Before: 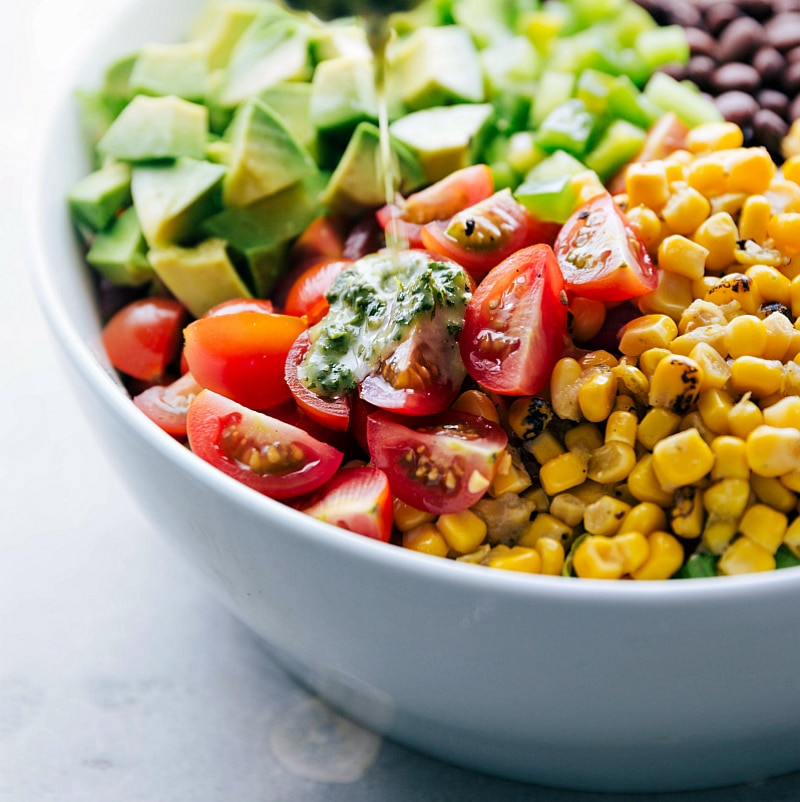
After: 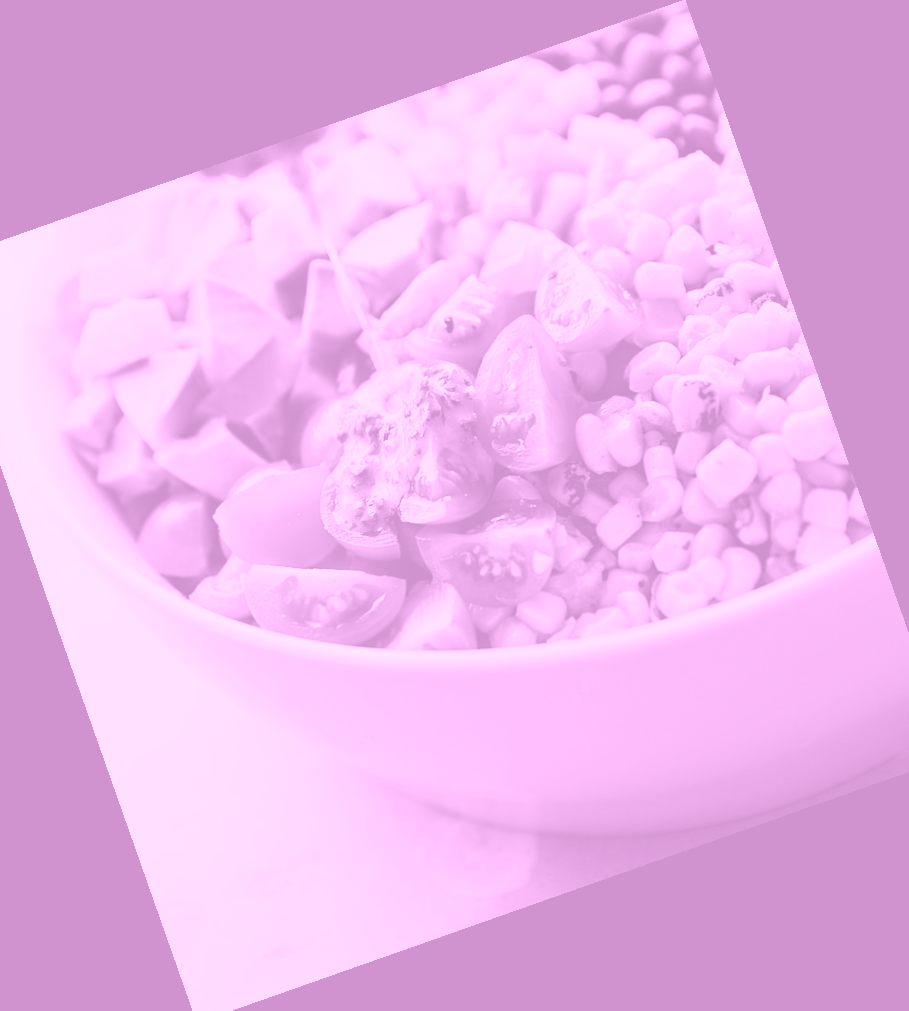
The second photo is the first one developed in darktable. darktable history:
colorize: hue 331.2°, saturation 75%, source mix 30.28%, lightness 70.52%, version 1
crop and rotate: angle 19.43°, left 6.812%, right 4.125%, bottom 1.087%
